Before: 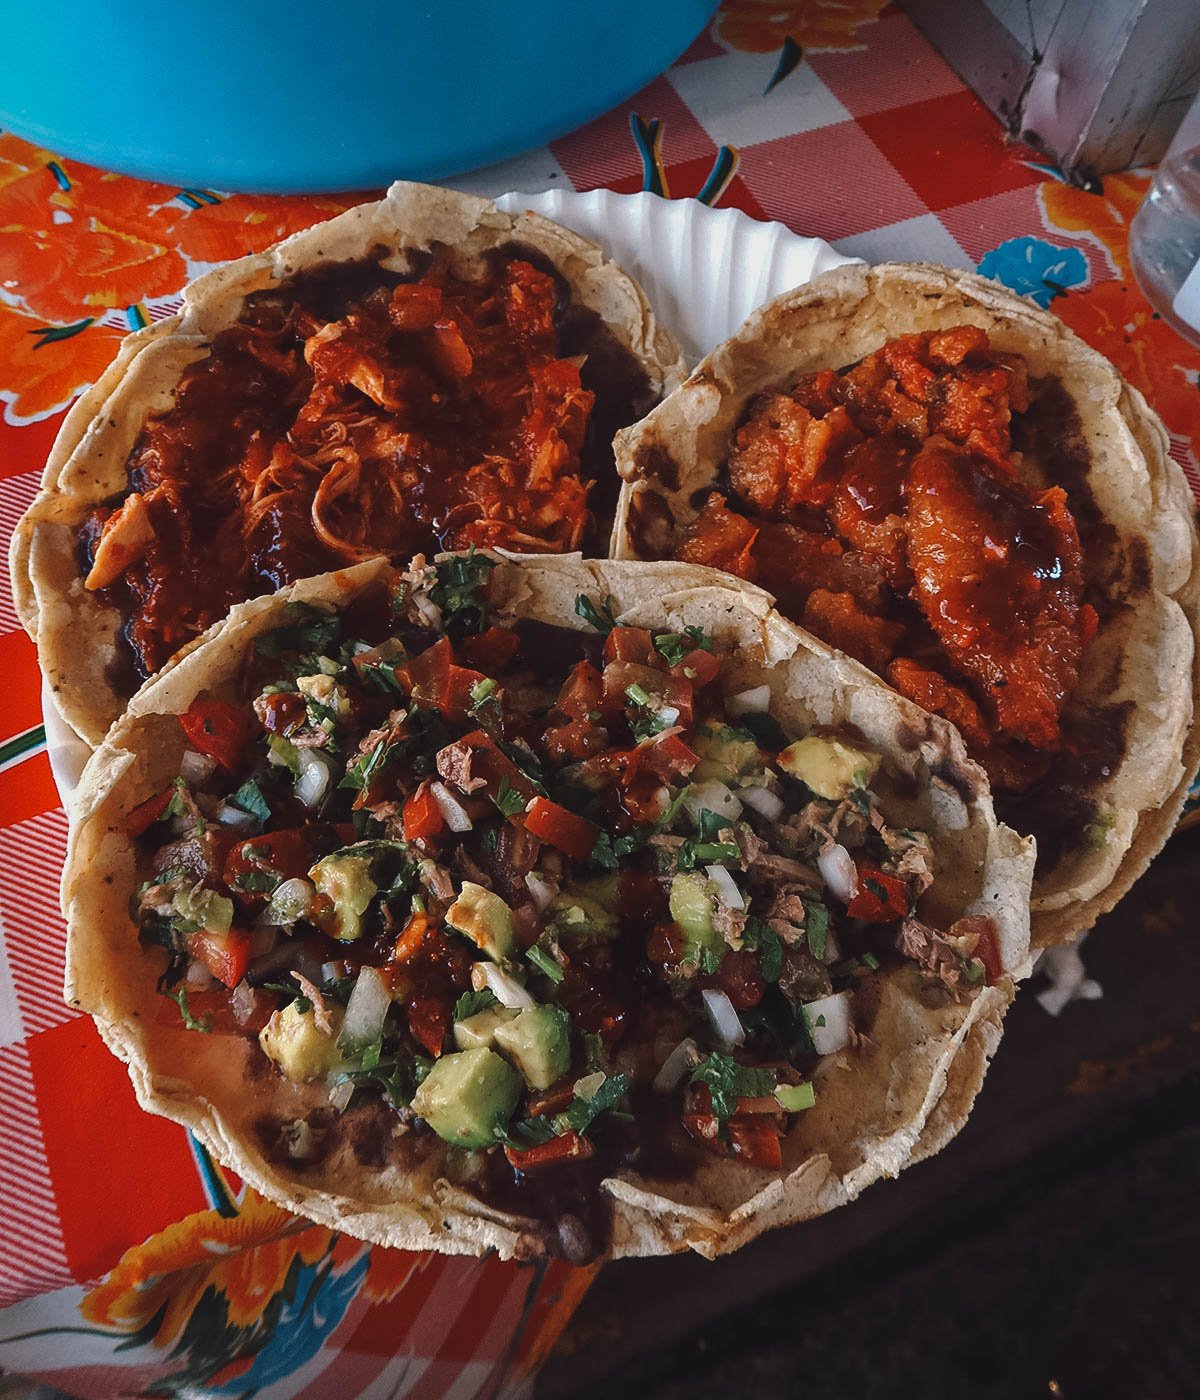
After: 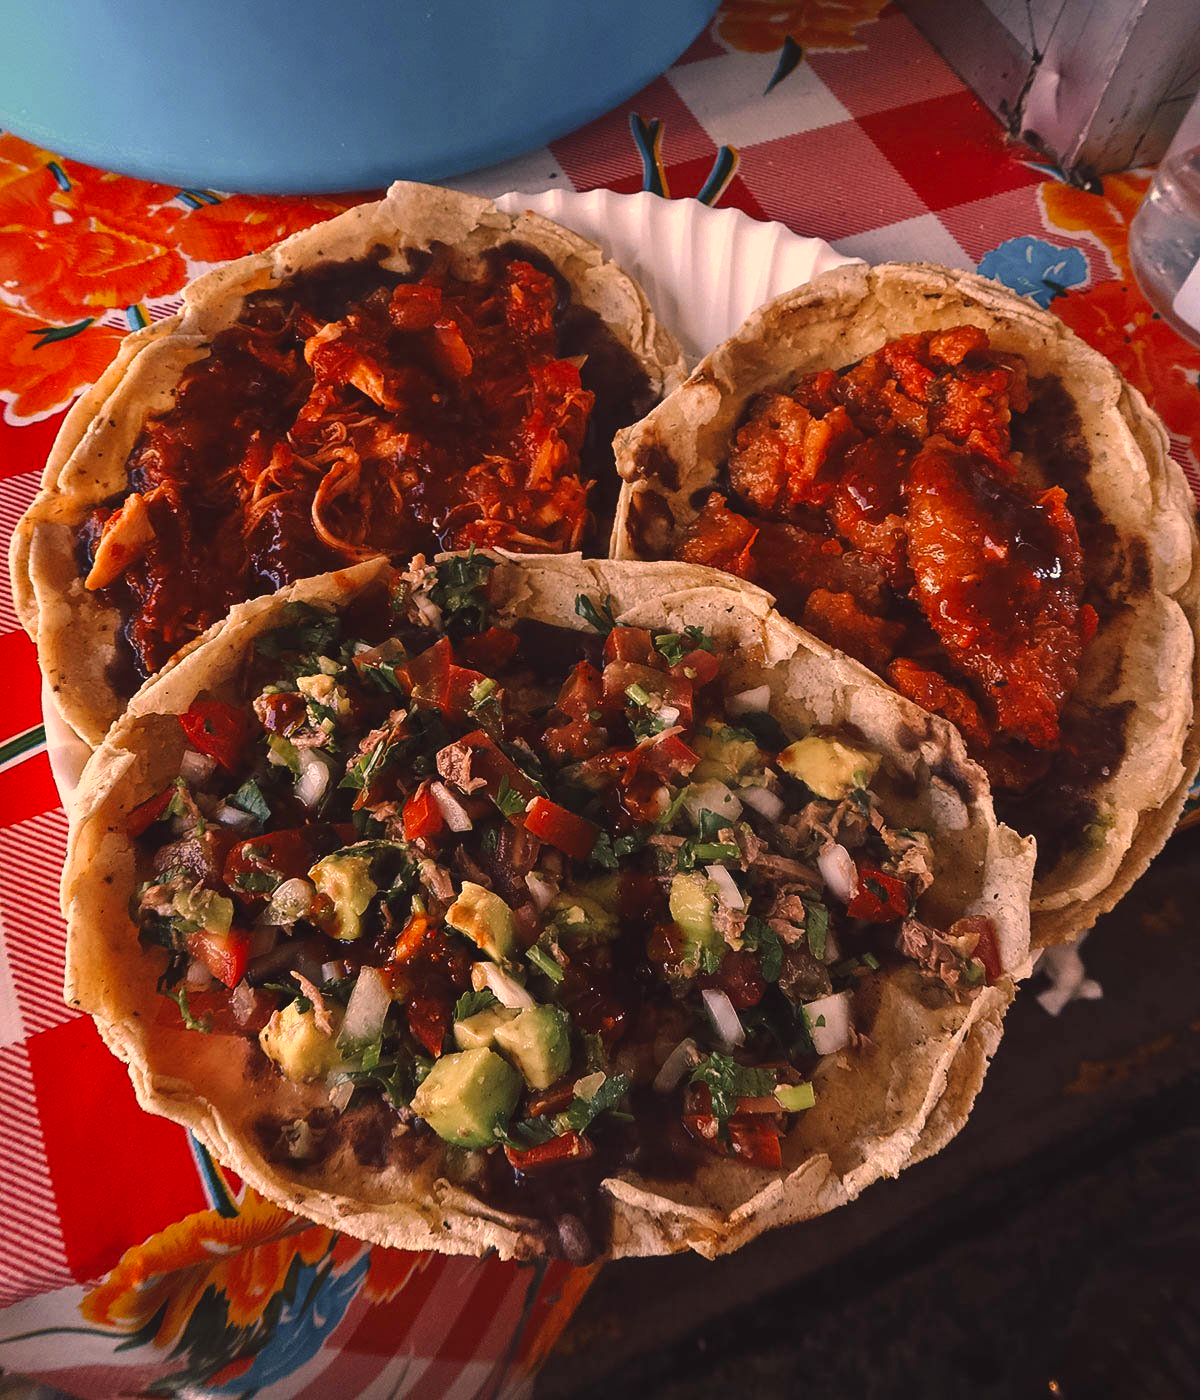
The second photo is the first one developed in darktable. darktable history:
exposure: black level correction 0, exposure 0.199 EV, compensate exposure bias true, compensate highlight preservation false
contrast brightness saturation: contrast 0.074
color correction: highlights a* 22.08, highlights b* 21.68
